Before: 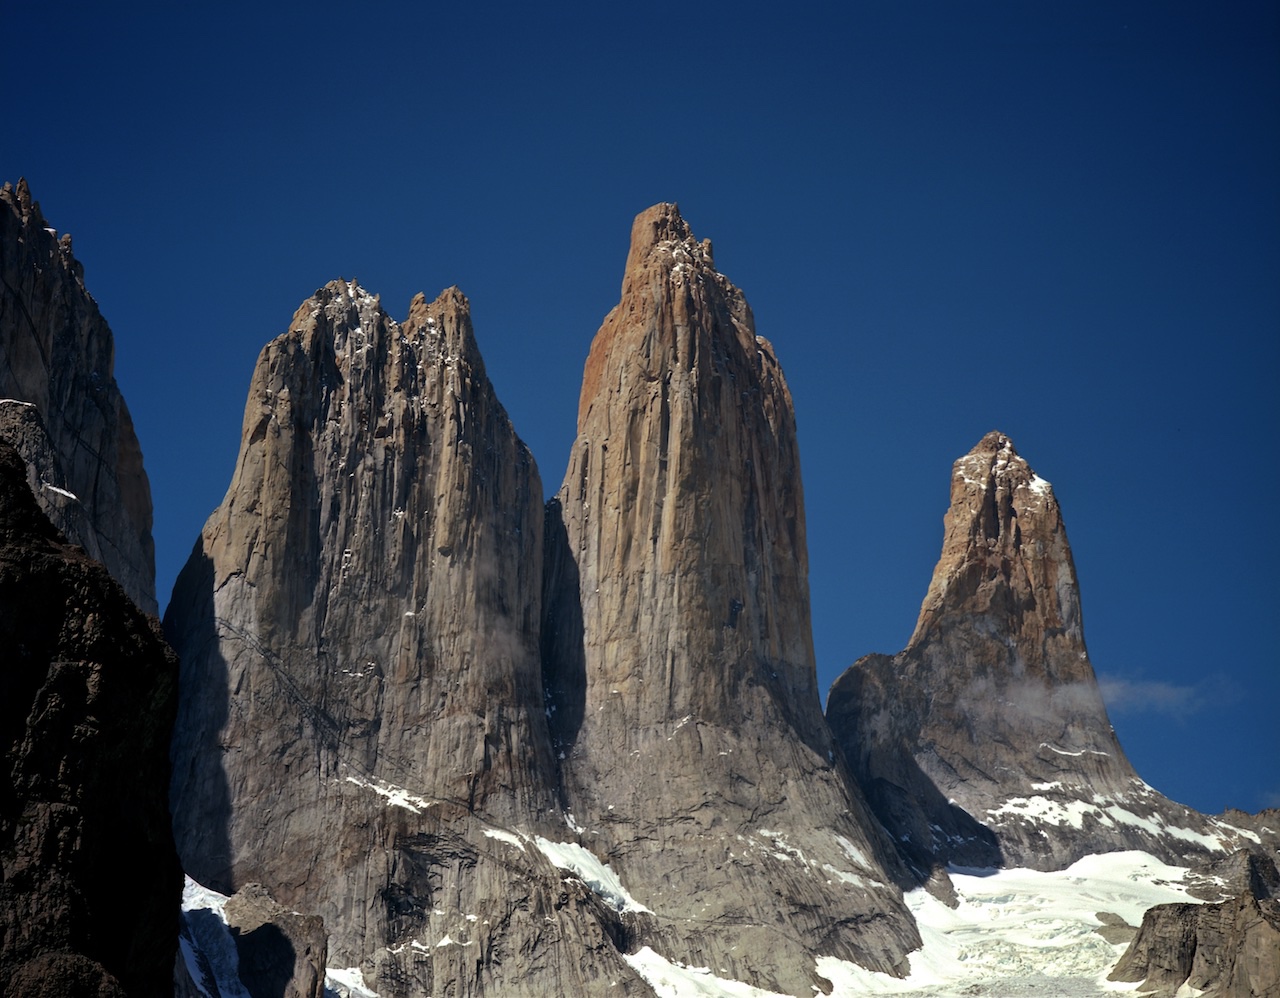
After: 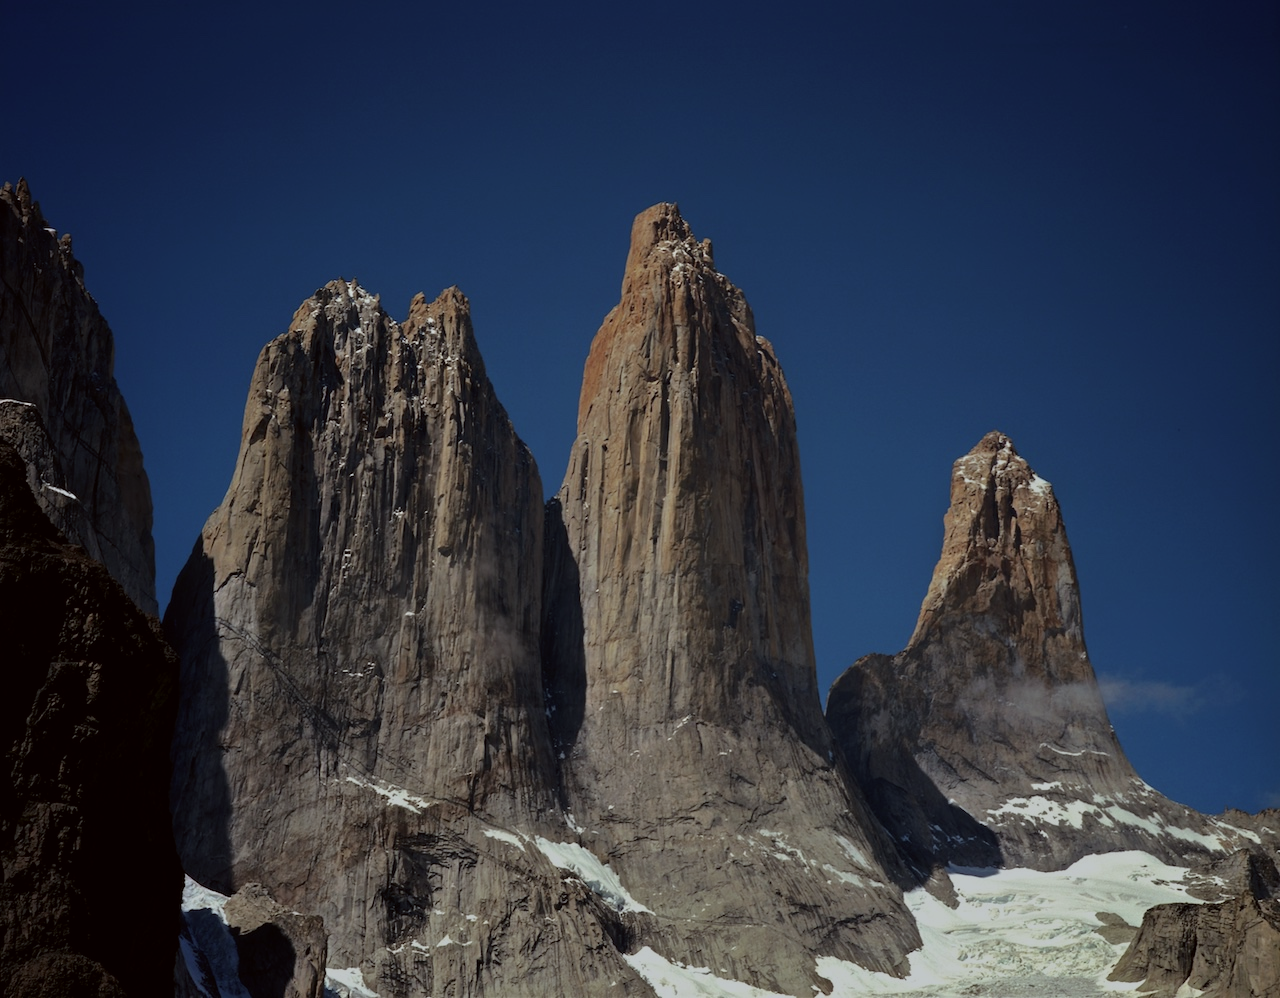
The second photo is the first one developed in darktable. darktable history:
color correction: highlights a* -2.78, highlights b* -2.13, shadows a* 2.1, shadows b* 2.74
tone equalizer: -8 EV -1.97 EV, -7 EV -2 EV, -6 EV -1.97 EV, -5 EV -1.98 EV, -4 EV -1.97 EV, -3 EV -1.97 EV, -2 EV -1.98 EV, -1 EV -1.62 EV, +0 EV -1.99 EV
exposure: exposure 1.154 EV, compensate exposure bias true, compensate highlight preservation false
